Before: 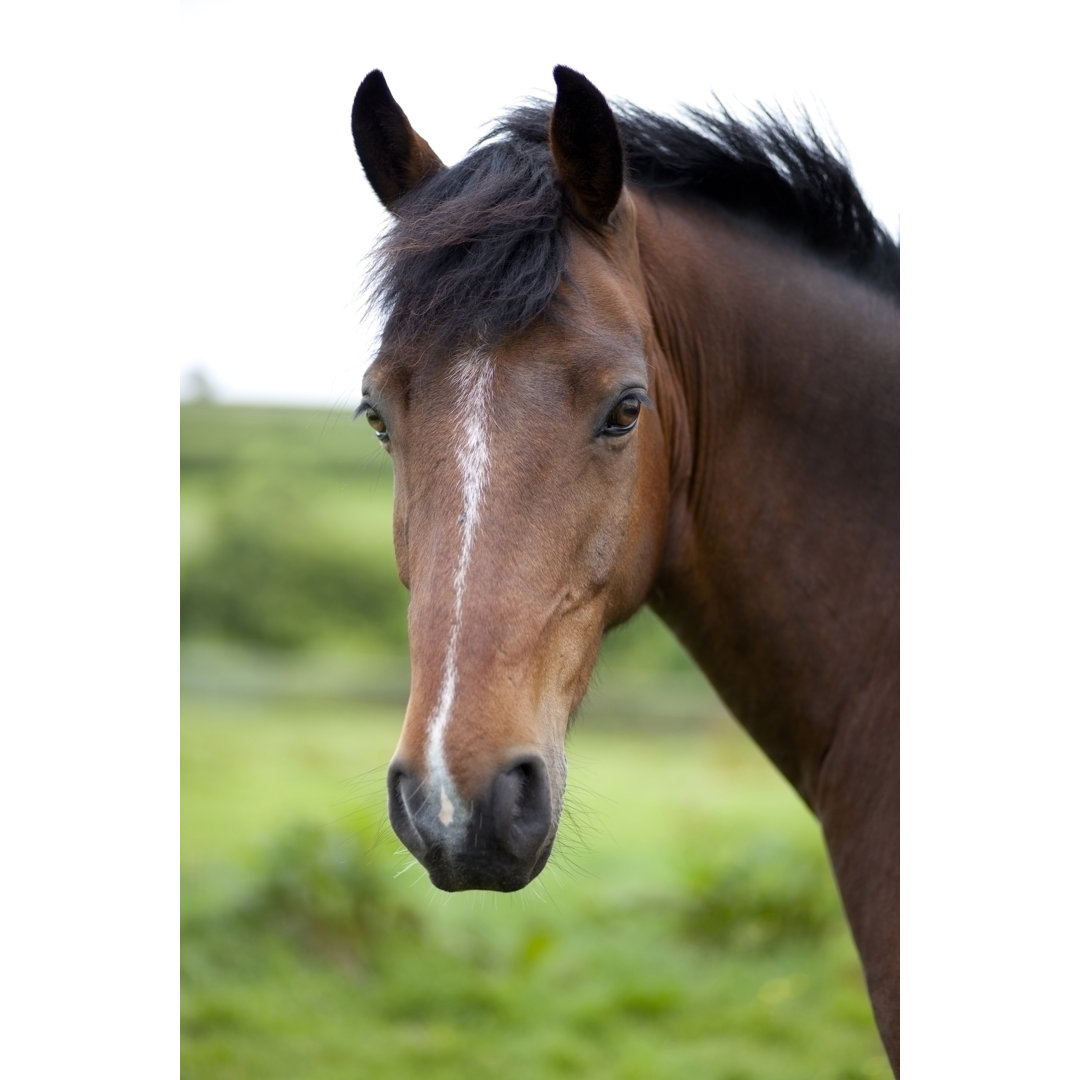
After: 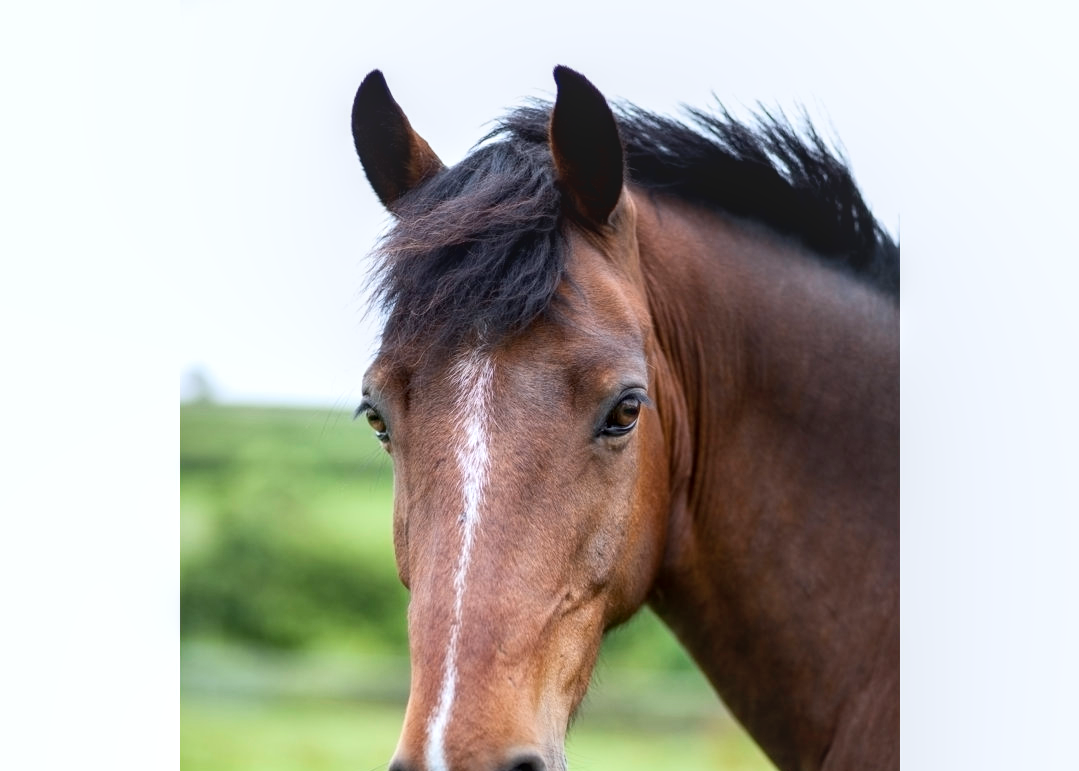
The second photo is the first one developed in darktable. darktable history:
crop: bottom 28.576%
white balance: red 0.983, blue 1.036
tone curve: curves: ch0 [(0.016, 0.023) (0.248, 0.252) (0.732, 0.797) (1, 1)], color space Lab, linked channels, preserve colors none
local contrast: on, module defaults
